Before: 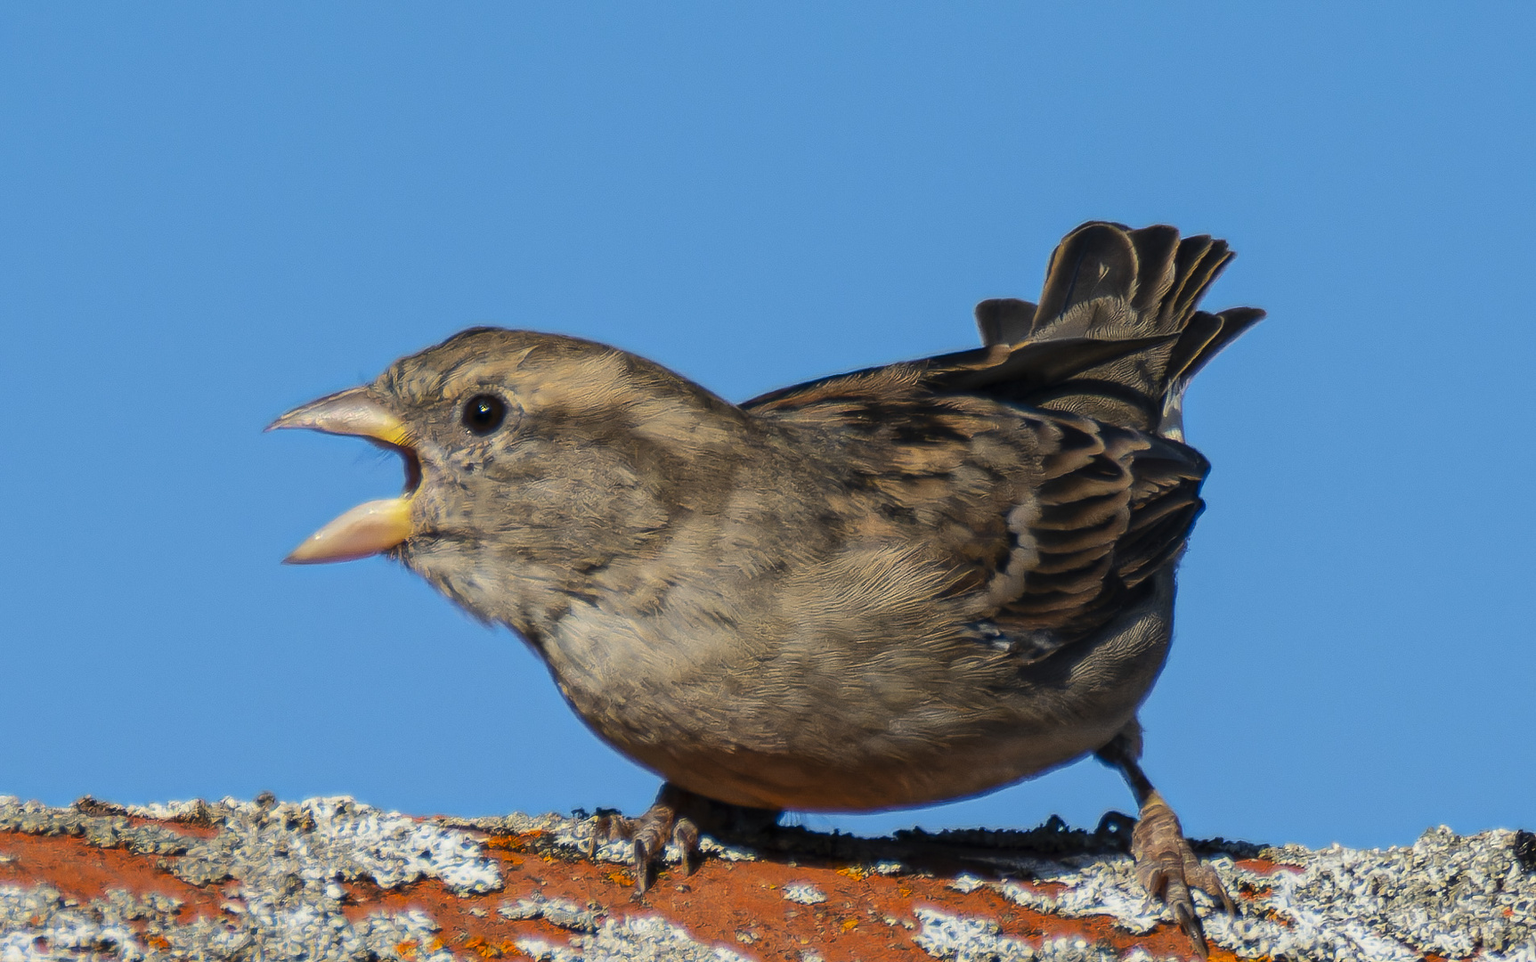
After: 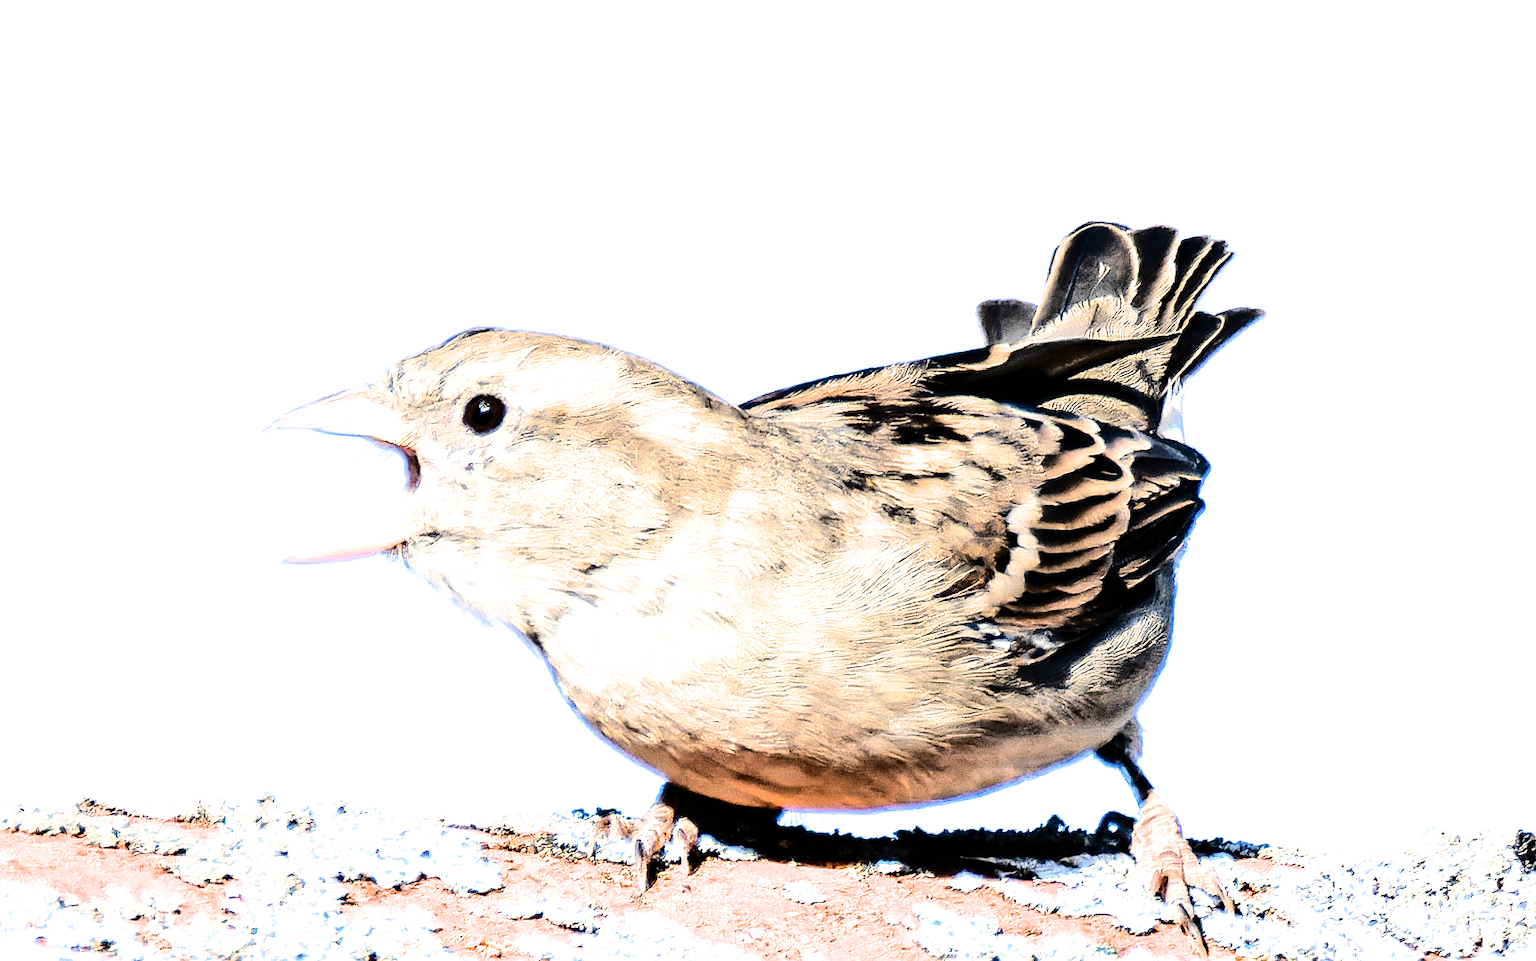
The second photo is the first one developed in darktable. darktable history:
filmic rgb: black relative exposure -3.99 EV, white relative exposure 2.99 EV, hardness 2.98, contrast 1.401
exposure: black level correction 0.001, exposure 2.656 EV, compensate highlight preservation false
sharpen: on, module defaults
tone curve: curves: ch0 [(0, 0) (0.003, 0.003) (0.011, 0.009) (0.025, 0.018) (0.044, 0.027) (0.069, 0.034) (0.1, 0.043) (0.136, 0.056) (0.177, 0.084) (0.224, 0.138) (0.277, 0.203) (0.335, 0.329) (0.399, 0.451) (0.468, 0.572) (0.543, 0.671) (0.623, 0.754) (0.709, 0.821) (0.801, 0.88) (0.898, 0.938) (1, 1)], color space Lab, independent channels, preserve colors none
